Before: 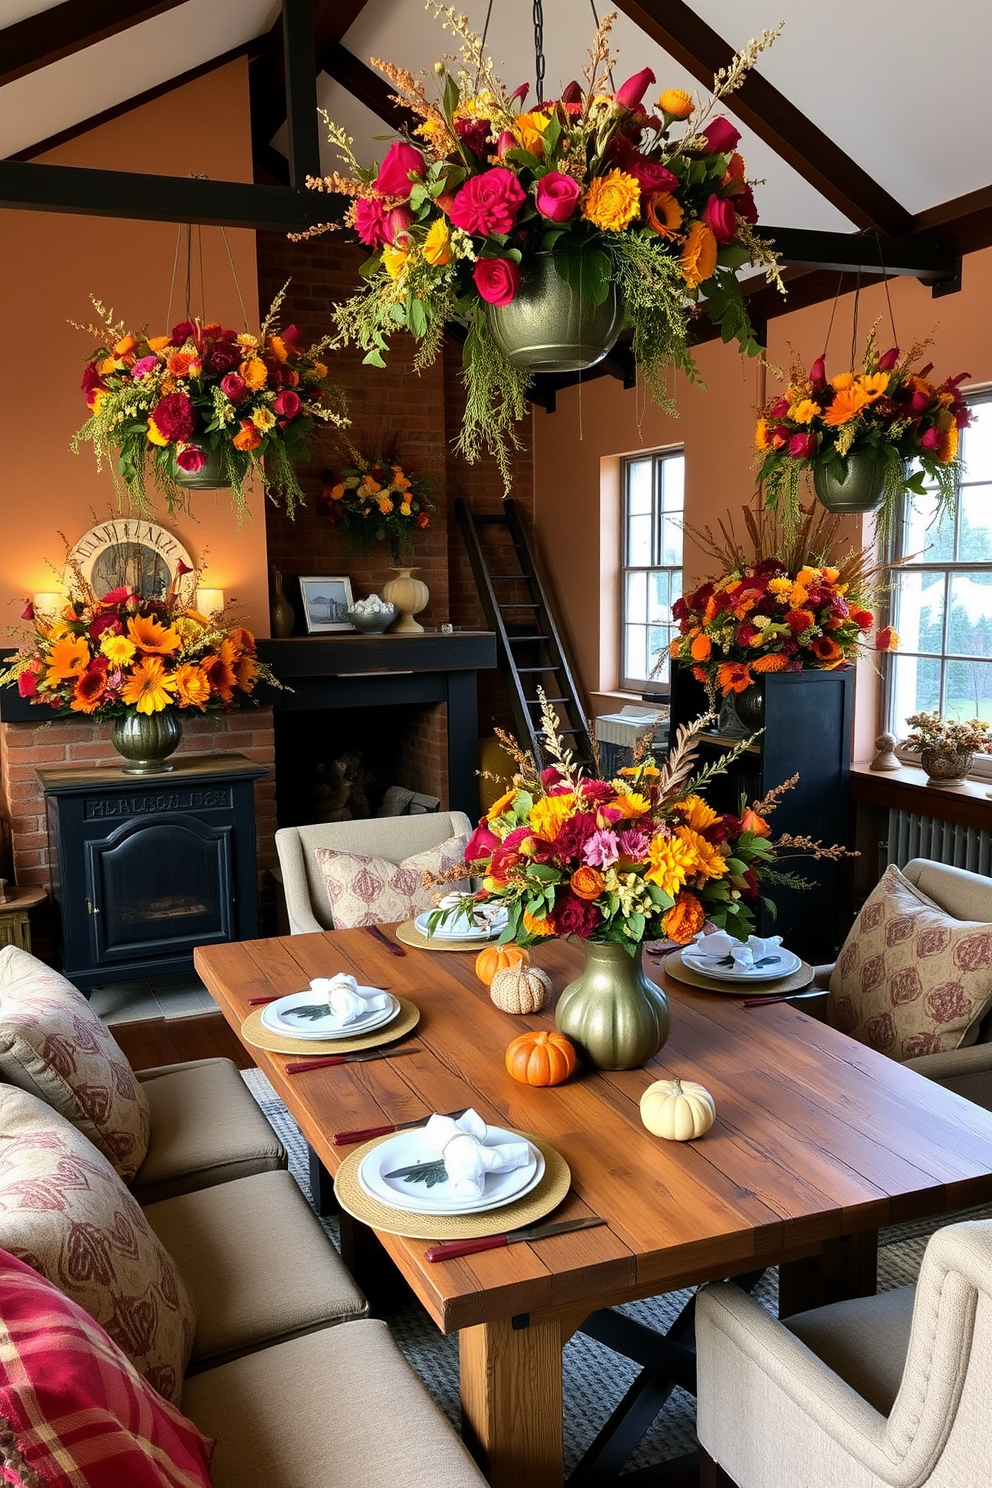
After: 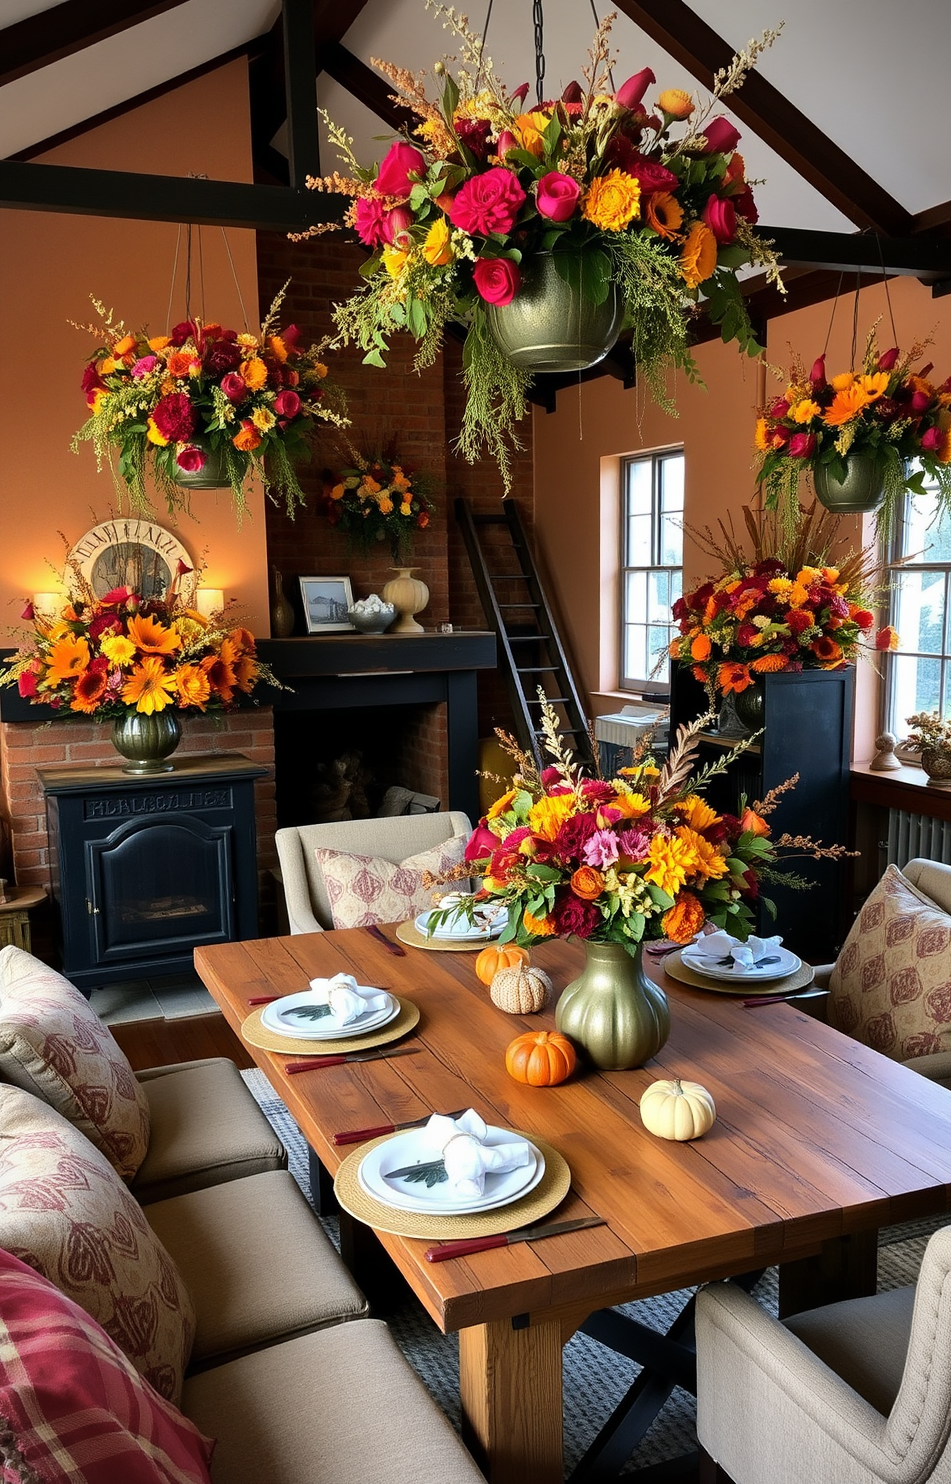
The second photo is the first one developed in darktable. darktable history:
vignetting: unbound false
crop: right 4.107%, bottom 0.044%
shadows and highlights: shadows 18.34, highlights -83.25, soften with gaussian
